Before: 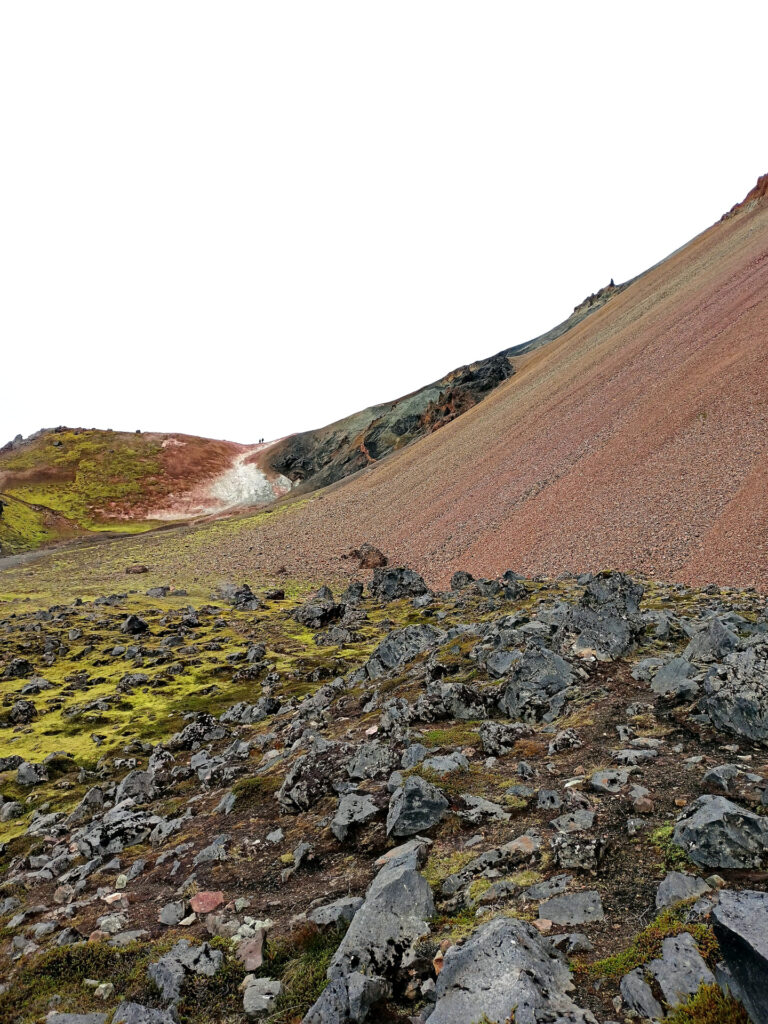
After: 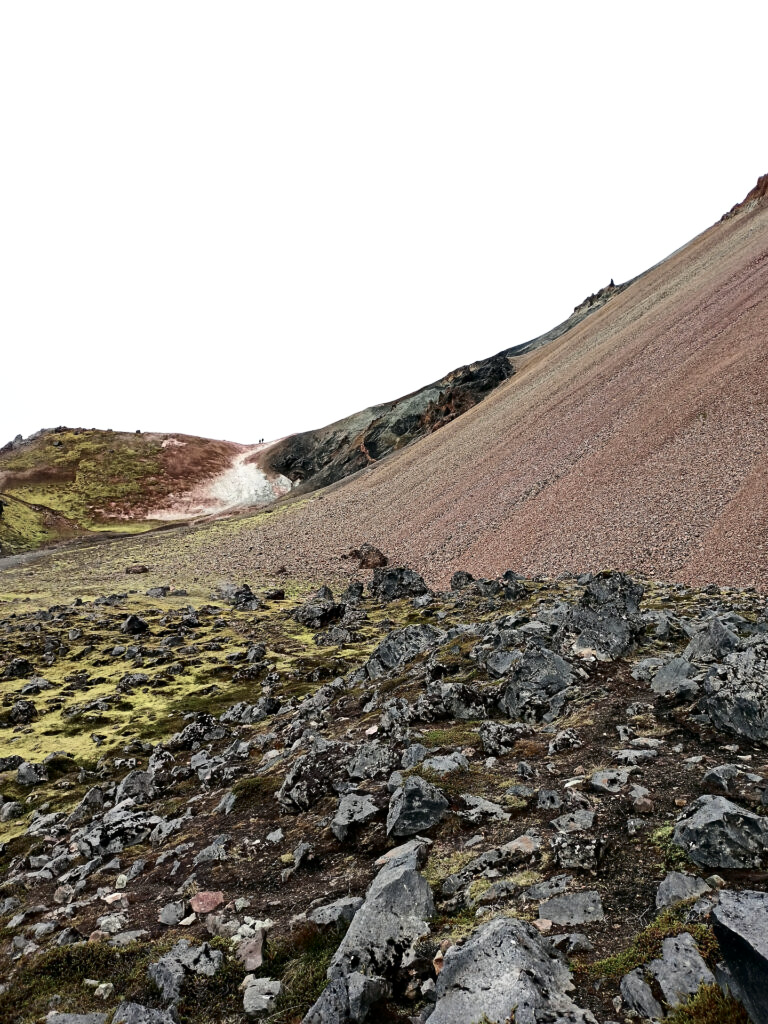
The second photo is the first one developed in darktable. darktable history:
contrast brightness saturation: contrast 0.252, saturation -0.313
